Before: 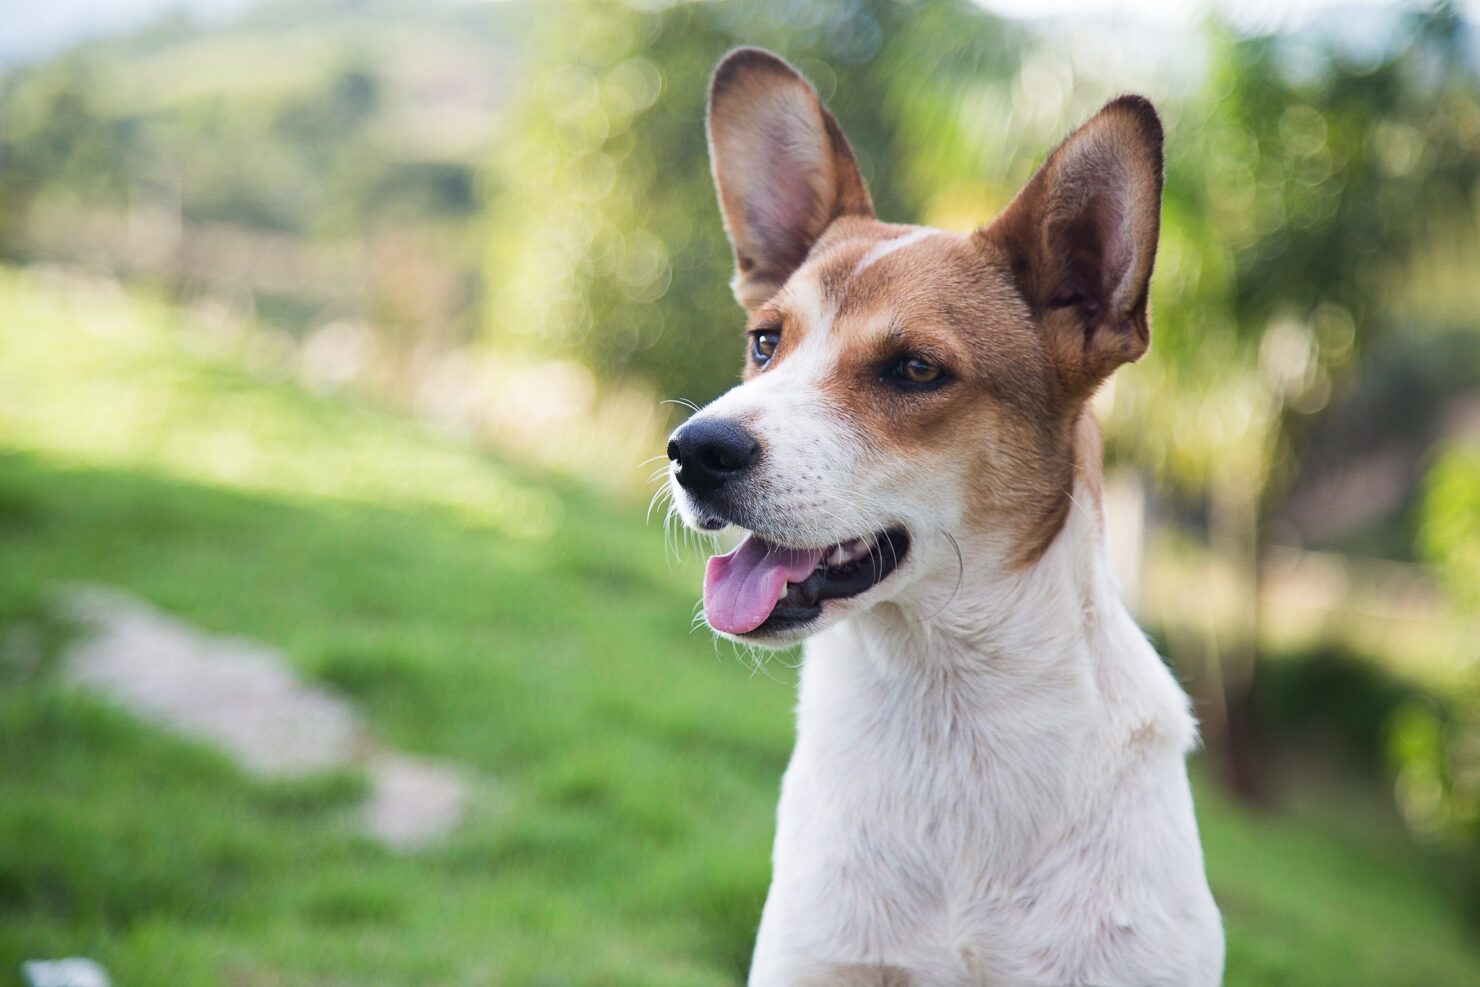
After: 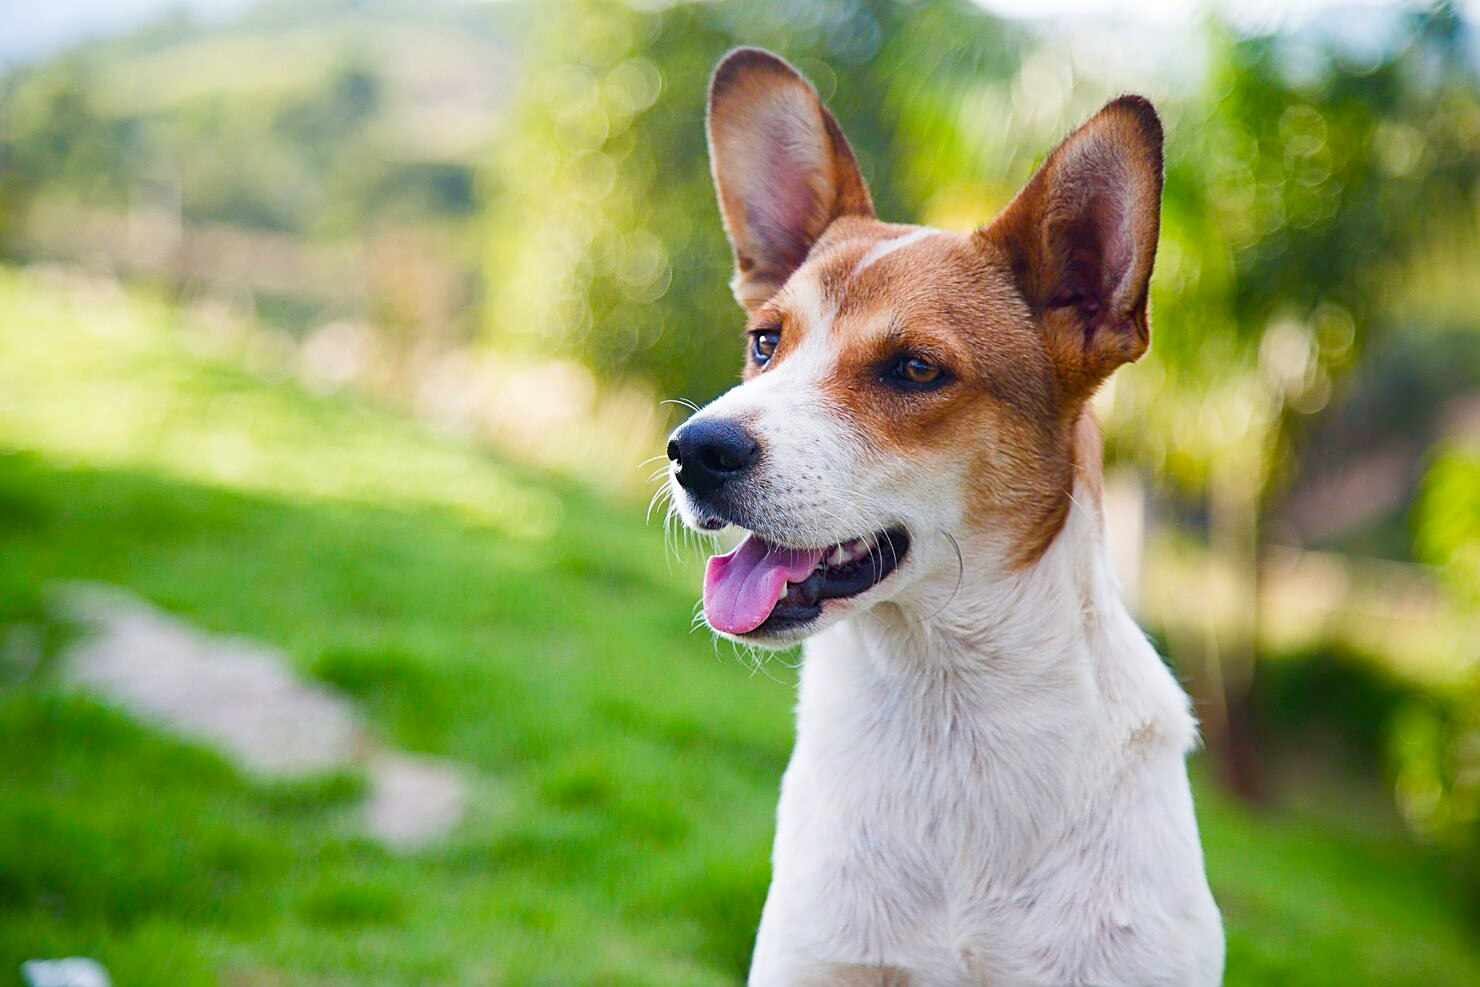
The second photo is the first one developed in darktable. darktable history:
color balance rgb: perceptual saturation grading › global saturation 35%, perceptual saturation grading › highlights -25%, perceptual saturation grading › shadows 50%
color correction: saturation 1.11
sharpen: on, module defaults
